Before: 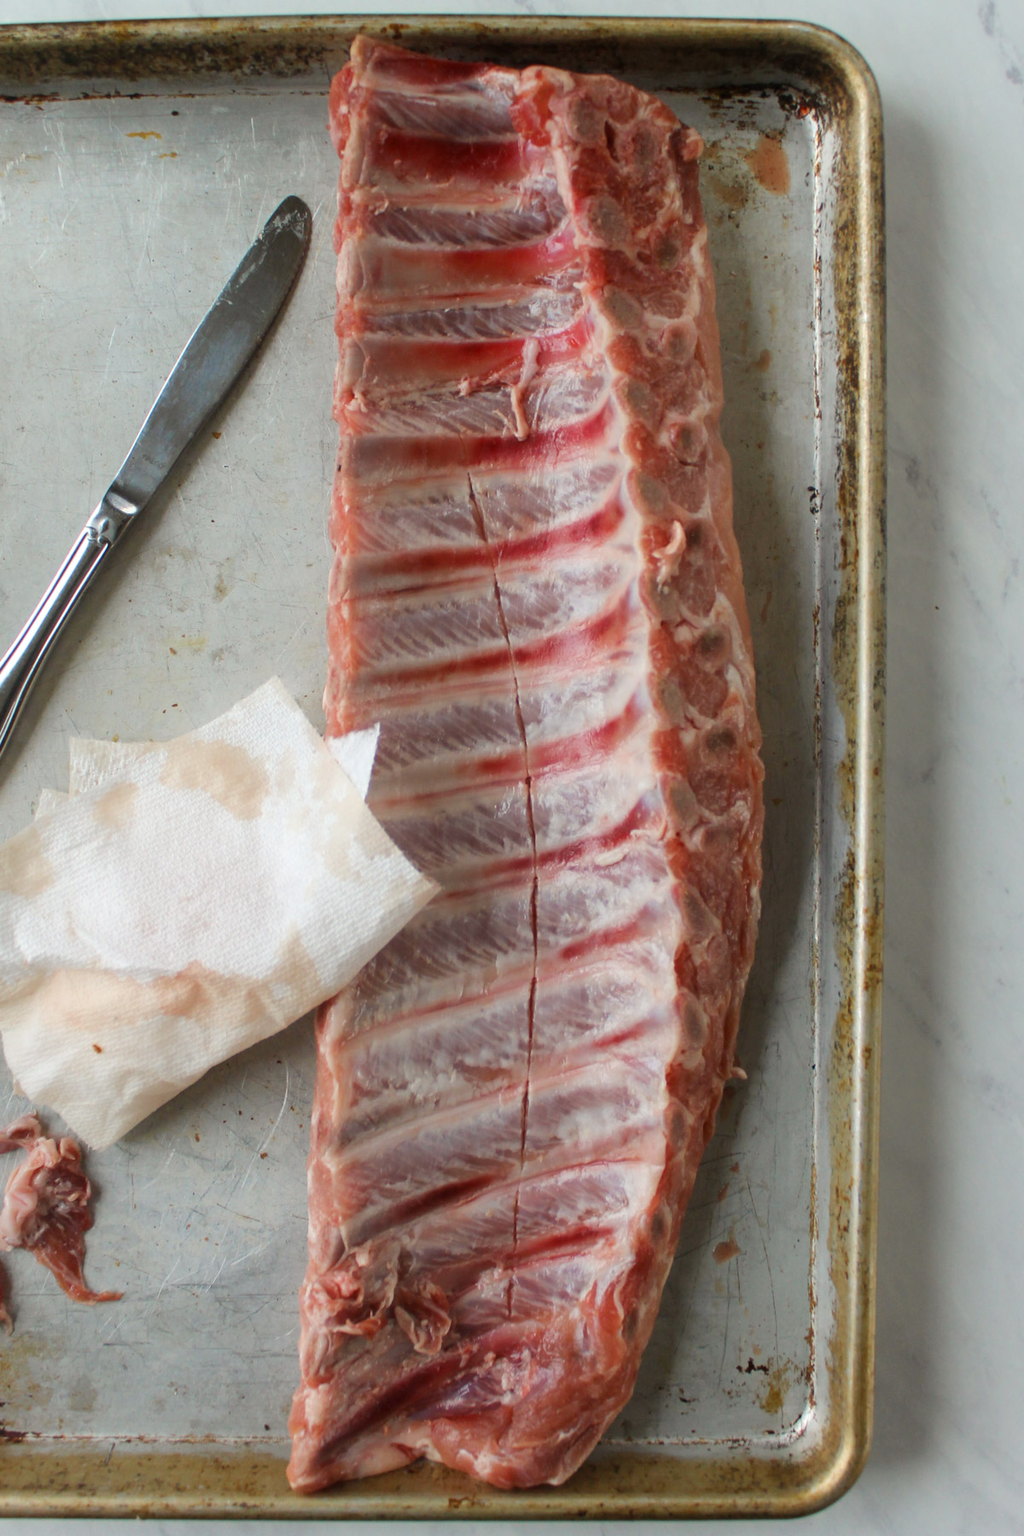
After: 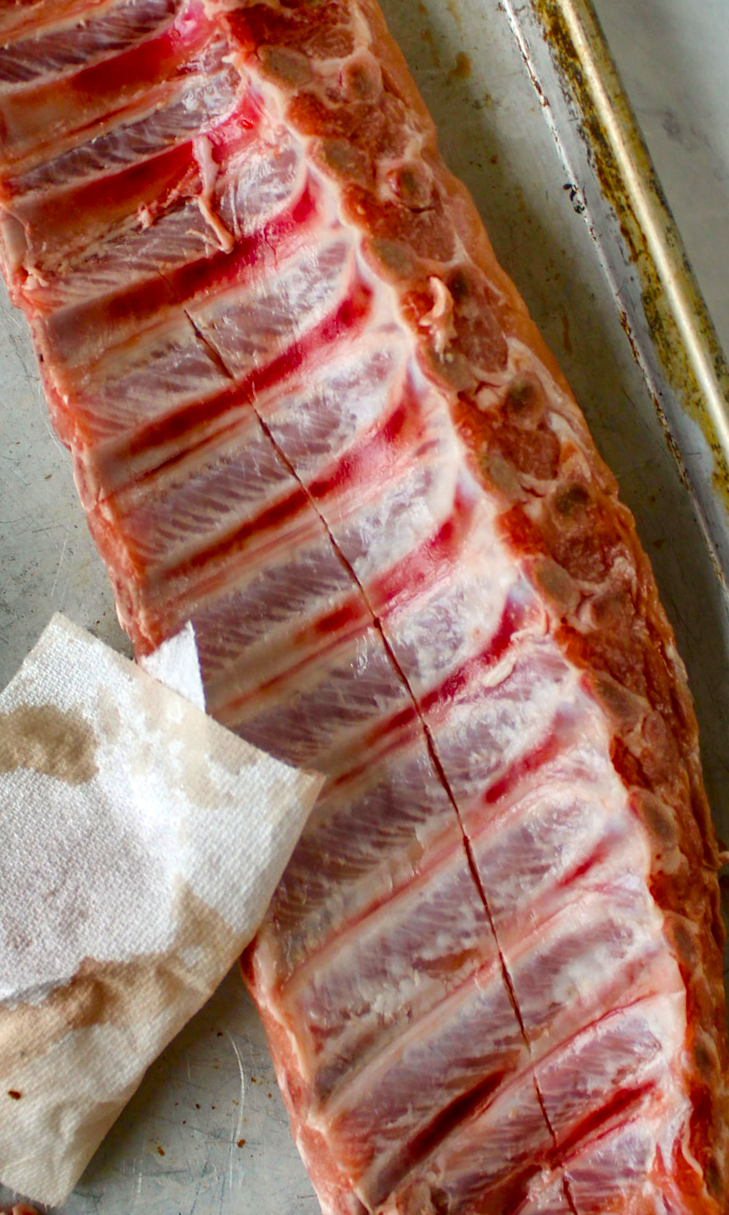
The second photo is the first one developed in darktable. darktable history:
tone curve: curves: ch0 [(0, 0) (0.059, 0.027) (0.162, 0.125) (0.304, 0.279) (0.547, 0.532) (0.828, 0.815) (1, 0.983)]; ch1 [(0, 0) (0.23, 0.166) (0.34, 0.308) (0.371, 0.337) (0.429, 0.411) (0.477, 0.462) (0.499, 0.498) (0.529, 0.537) (0.559, 0.582) (0.743, 0.798) (1, 1)]; ch2 [(0, 0) (0.431, 0.414) (0.498, 0.503) (0.524, 0.528) (0.568, 0.546) (0.6, 0.597) (0.634, 0.645) (0.728, 0.742) (1, 1)], preserve colors none
color balance rgb: perceptual saturation grading › global saturation 20%, perceptual saturation grading › highlights -25.733%, perceptual saturation grading › shadows 24.473%, global vibrance 40.788%
local contrast: on, module defaults
crop and rotate: angle 20.57°, left 6.928%, right 4.115%, bottom 1.149%
tone equalizer: mask exposure compensation -0.505 EV
levels: mode automatic, levels [0.101, 0.578, 0.953]
shadows and highlights: shadows 24.75, highlights -78.69, soften with gaussian
